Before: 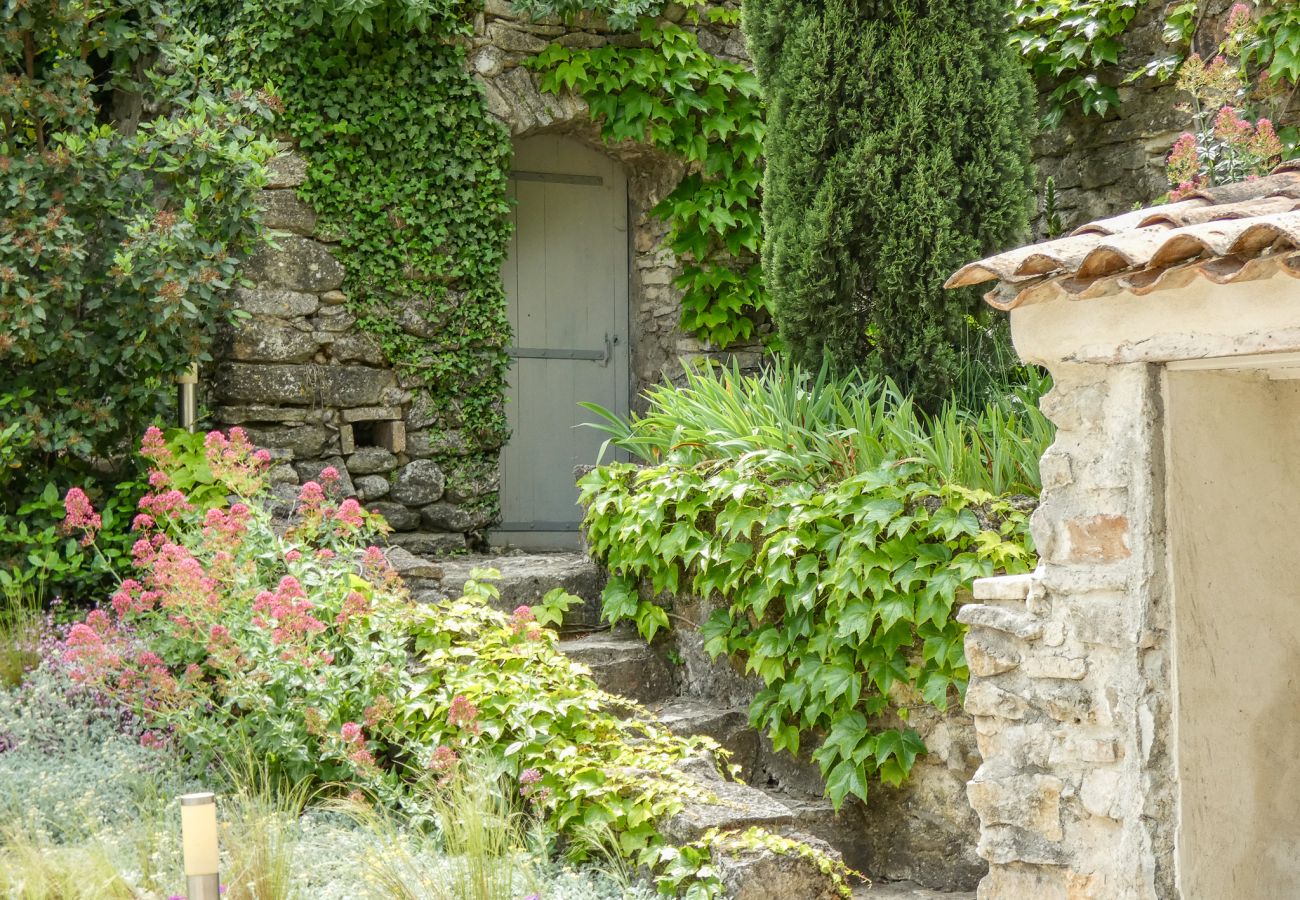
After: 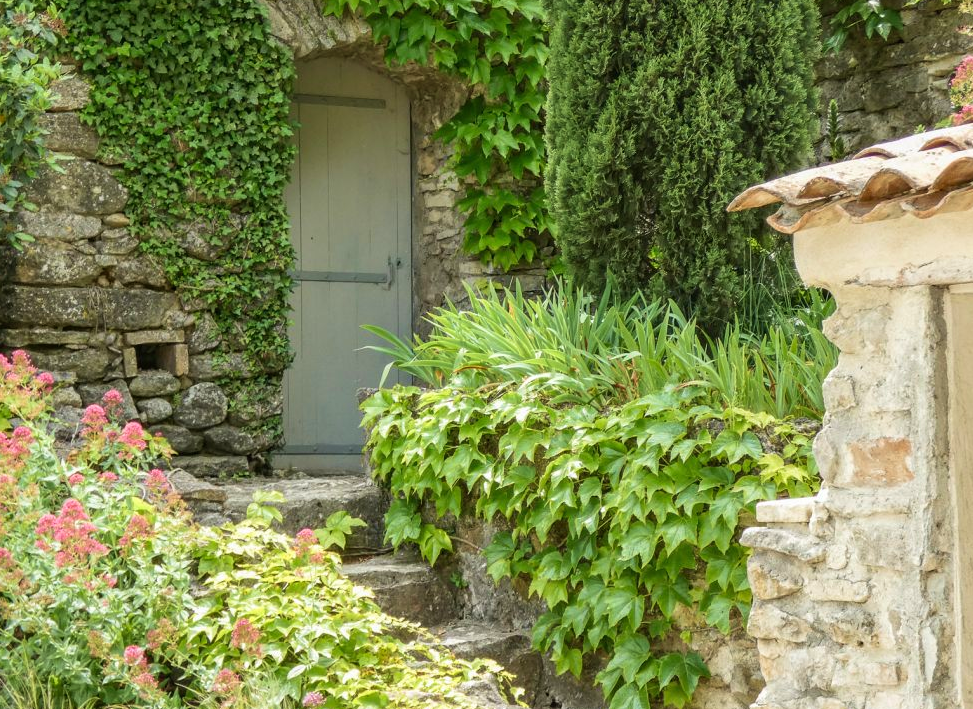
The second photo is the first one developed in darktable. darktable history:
crop: left 16.768%, top 8.653%, right 8.362%, bottom 12.485%
velvia: on, module defaults
